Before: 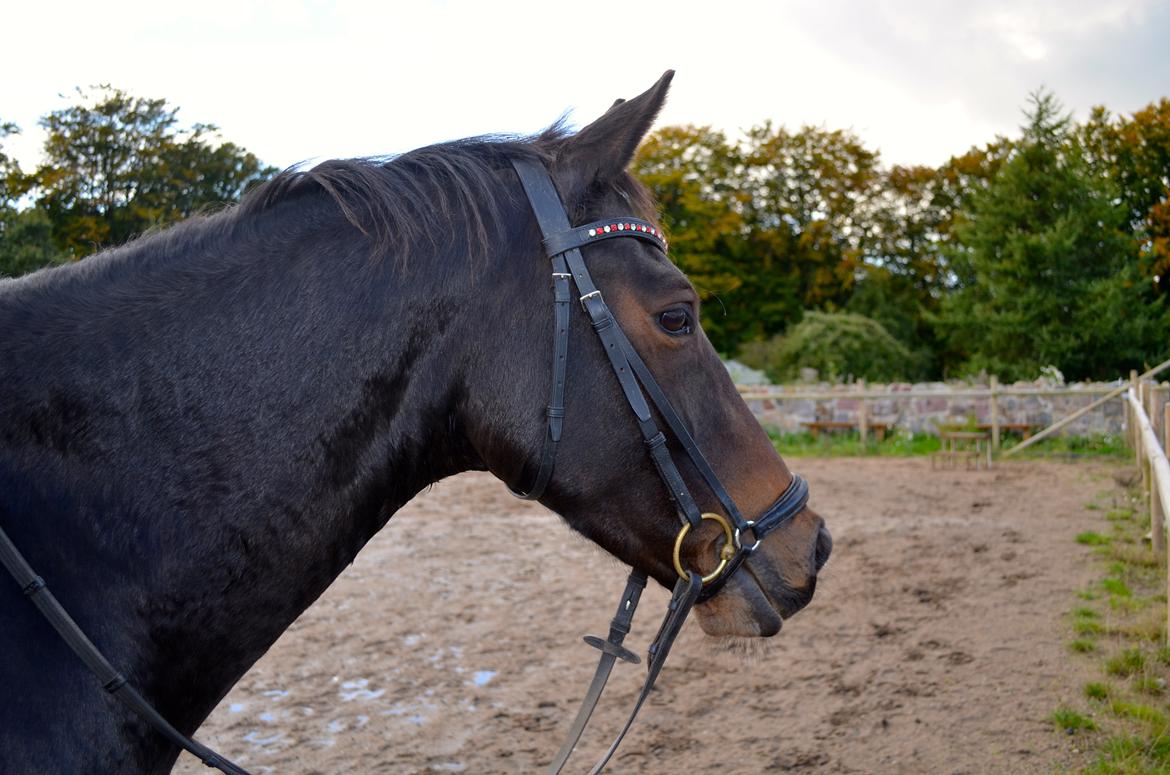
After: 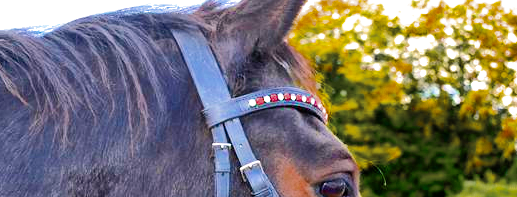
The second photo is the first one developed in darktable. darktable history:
shadows and highlights: on, module defaults
color zones: curves: ch0 [(0.11, 0.396) (0.195, 0.36) (0.25, 0.5) (0.303, 0.412) (0.357, 0.544) (0.75, 0.5) (0.967, 0.328)]; ch1 [(0, 0.468) (0.112, 0.512) (0.202, 0.6) (0.25, 0.5) (0.307, 0.352) (0.357, 0.544) (0.75, 0.5) (0.963, 0.524)]
color balance rgb: highlights gain › chroma 1.003%, highlights gain › hue 52.79°, linear chroma grading › global chroma 0.614%, perceptual saturation grading › global saturation 36.364%, perceptual saturation grading › shadows 36.096%, perceptual brilliance grading › global brilliance 15.26%, perceptual brilliance grading › shadows -35.497%, global vibrance 8.665%
exposure: black level correction 0, exposure 1.591 EV, compensate highlight preservation false
crop: left 29.063%, top 16.828%, right 26.732%, bottom 57.651%
tone equalizer: -8 EV -0.446 EV, -7 EV -0.392 EV, -6 EV -0.312 EV, -5 EV -0.23 EV, -3 EV 0.234 EV, -2 EV 0.306 EV, -1 EV 0.4 EV, +0 EV 0.394 EV, edges refinement/feathering 500, mask exposure compensation -1.57 EV, preserve details no
filmic rgb: black relative exposure -7.65 EV, white relative exposure 4.56 EV, hardness 3.61, color science v6 (2022)
